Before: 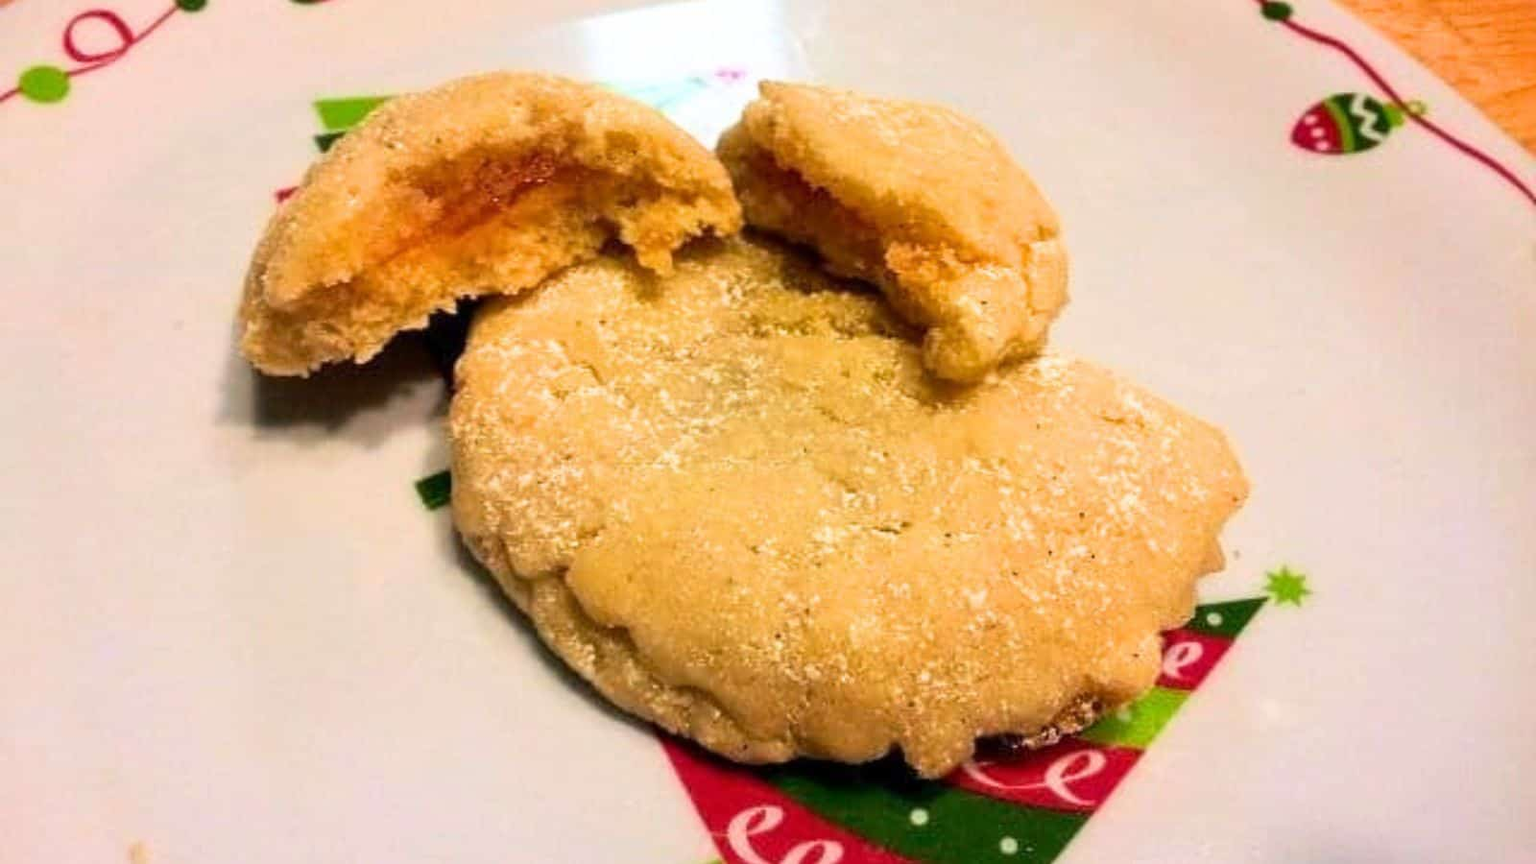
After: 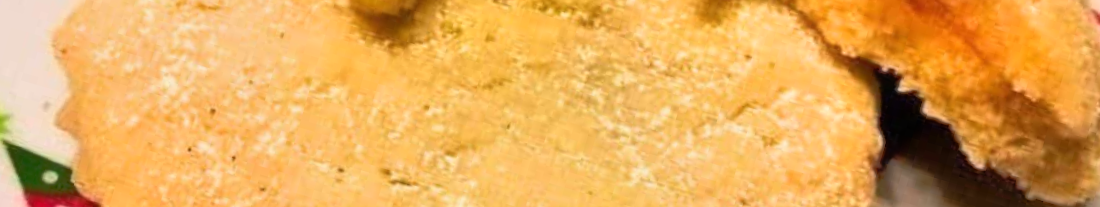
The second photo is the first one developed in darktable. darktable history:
crop and rotate: angle 16.12°, top 30.835%, bottom 35.653%
contrast equalizer: octaves 7, y [[0.6 ×6], [0.55 ×6], [0 ×6], [0 ×6], [0 ×6]], mix -0.3
tone equalizer: -8 EV -0.528 EV, -7 EV -0.319 EV, -6 EV -0.083 EV, -5 EV 0.413 EV, -4 EV 0.985 EV, -3 EV 0.791 EV, -2 EV -0.01 EV, -1 EV 0.14 EV, +0 EV -0.012 EV, smoothing 1
white balance: emerald 1
